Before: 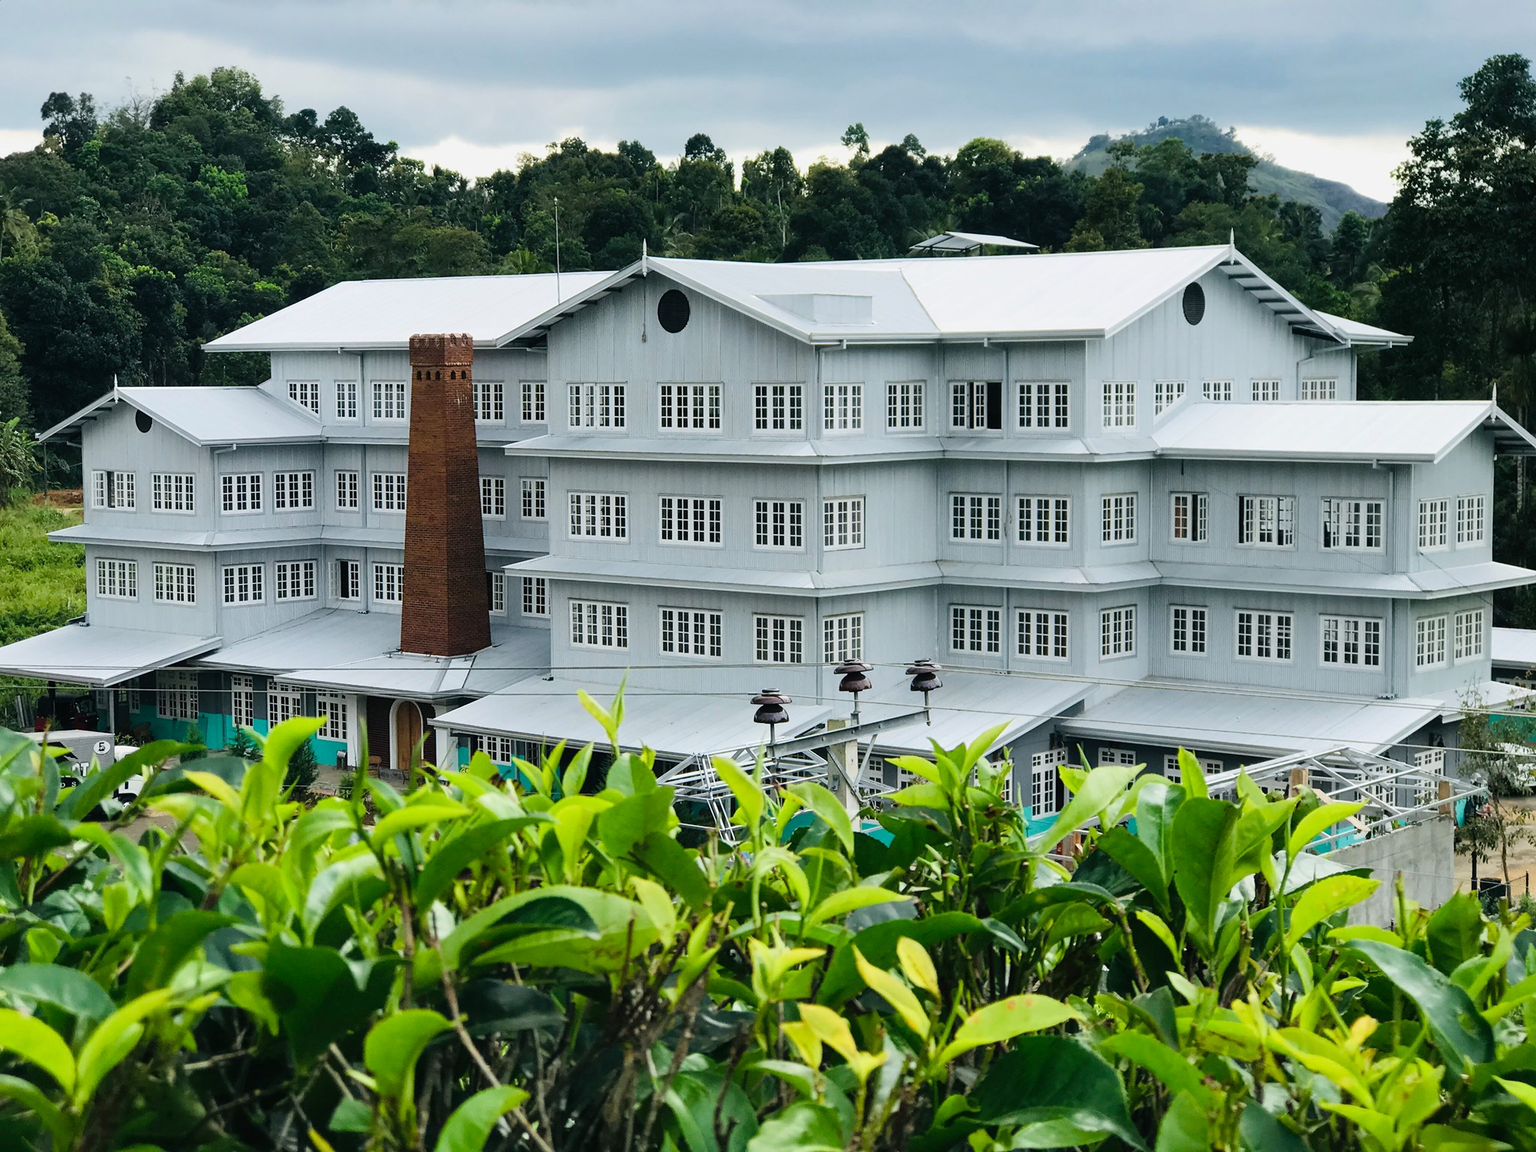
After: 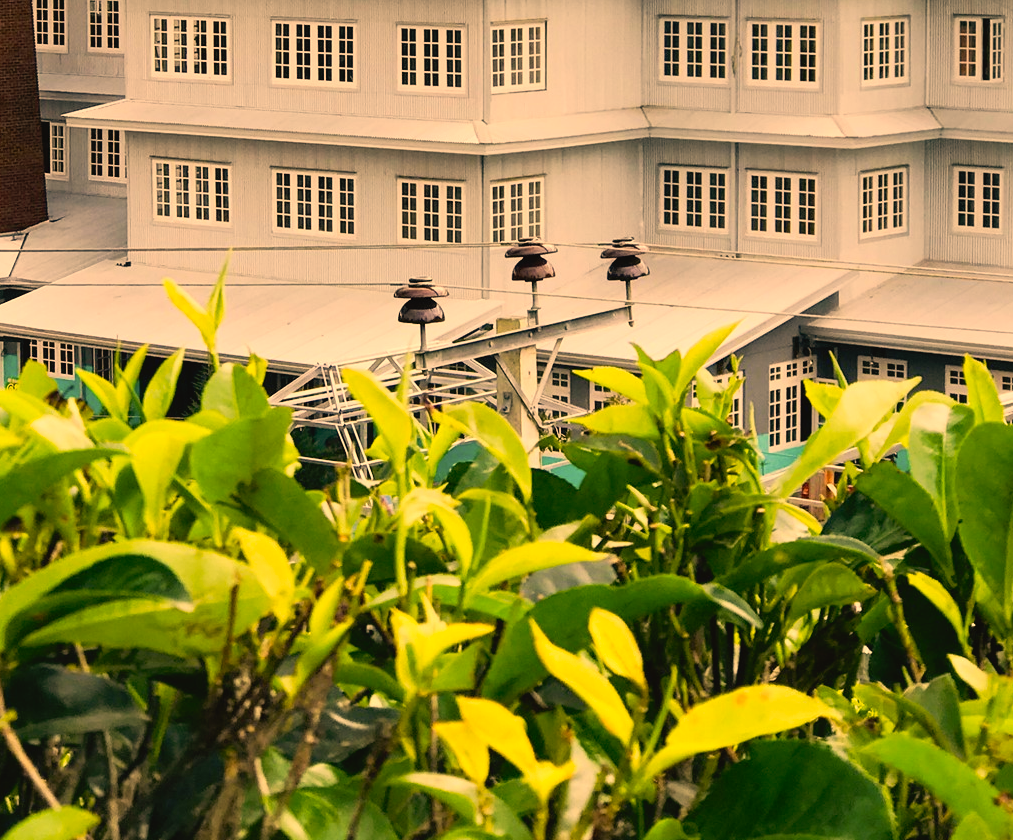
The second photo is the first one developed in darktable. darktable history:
crop: left 29.672%, top 41.786%, right 20.851%, bottom 3.487%
tone curve: curves: ch0 [(0, 0) (0.003, 0.032) (0.011, 0.033) (0.025, 0.036) (0.044, 0.046) (0.069, 0.069) (0.1, 0.108) (0.136, 0.157) (0.177, 0.208) (0.224, 0.256) (0.277, 0.313) (0.335, 0.379) (0.399, 0.444) (0.468, 0.514) (0.543, 0.595) (0.623, 0.687) (0.709, 0.772) (0.801, 0.854) (0.898, 0.933) (1, 1)], preserve colors none
white balance: red 1.127, blue 0.943
color correction: highlights a* 15, highlights b* 31.55
